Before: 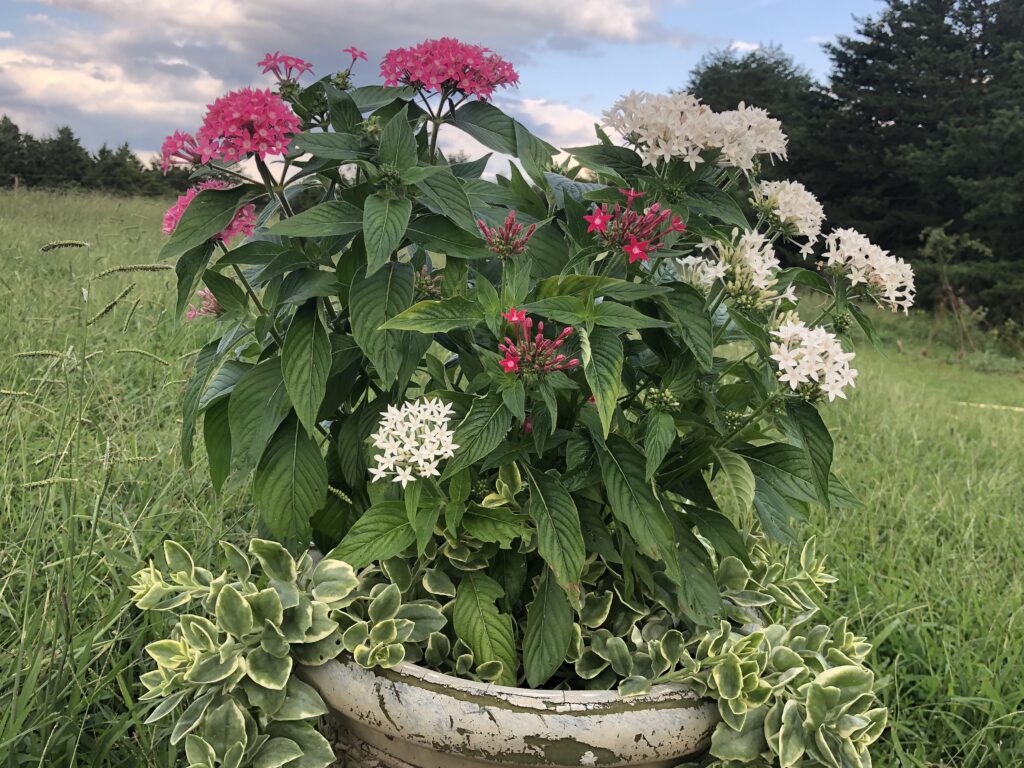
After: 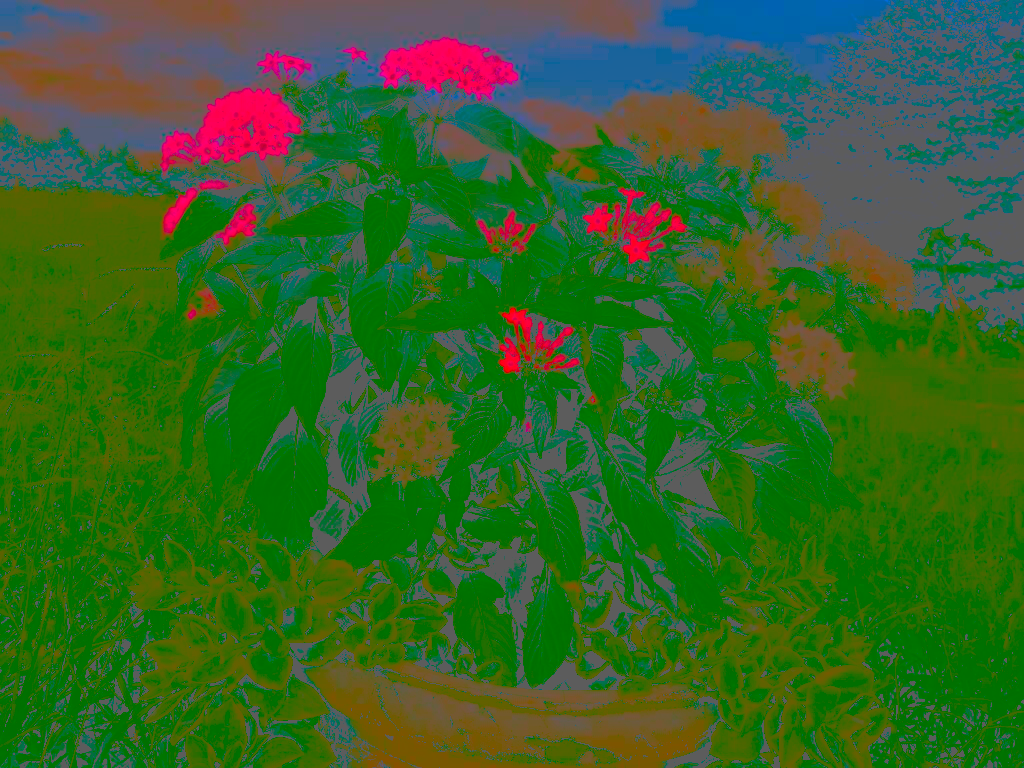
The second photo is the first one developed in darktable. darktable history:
sharpen: on, module defaults
color balance rgb: perceptual saturation grading › global saturation 20%, perceptual saturation grading › highlights -25%, perceptual saturation grading › shadows 25%, global vibrance 50%
color balance: lift [0.975, 0.993, 1, 1.015], gamma [1.1, 1, 1, 0.945], gain [1, 1.04, 1, 0.95]
contrast brightness saturation: contrast -0.99, brightness -0.17, saturation 0.75
base curve: curves: ch0 [(0, 0) (0.283, 0.295) (1, 1)], preserve colors none
